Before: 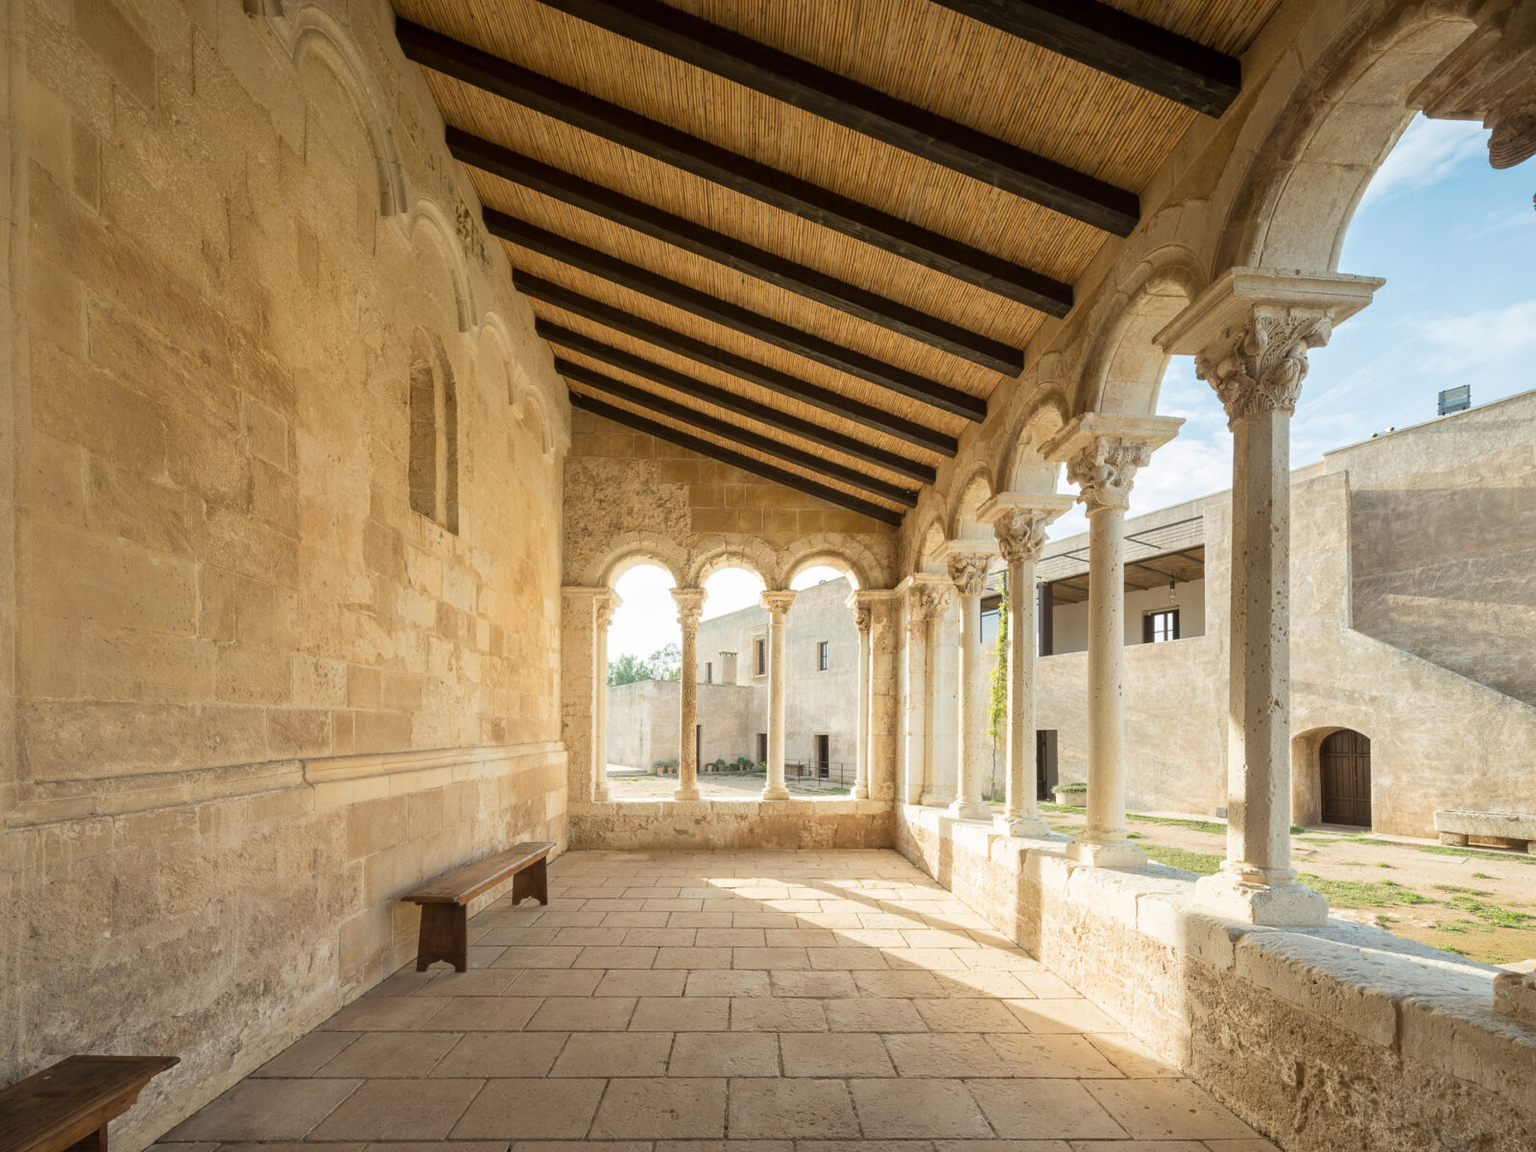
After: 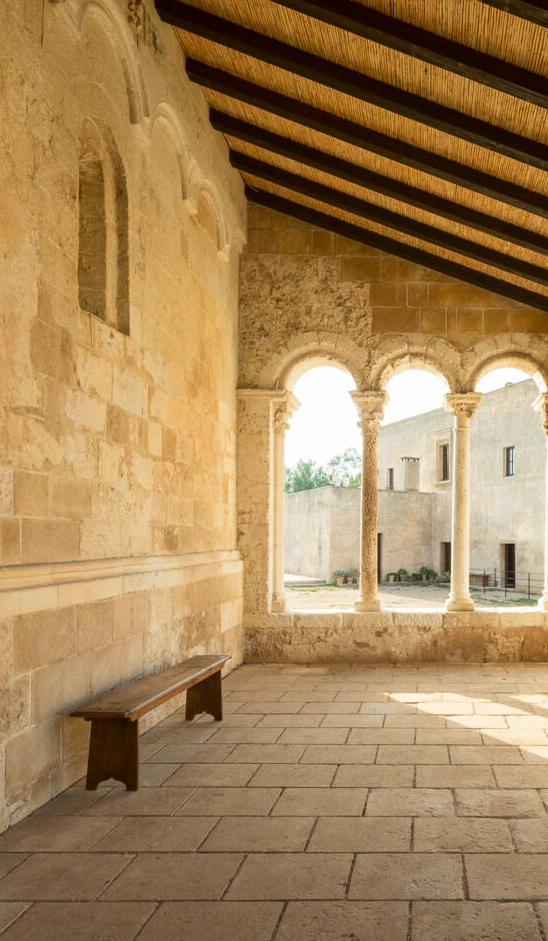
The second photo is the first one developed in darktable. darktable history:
contrast brightness saturation: contrast 0.126, brightness -0.049, saturation 0.156
crop and rotate: left 21.812%, top 18.545%, right 43.905%, bottom 2.999%
